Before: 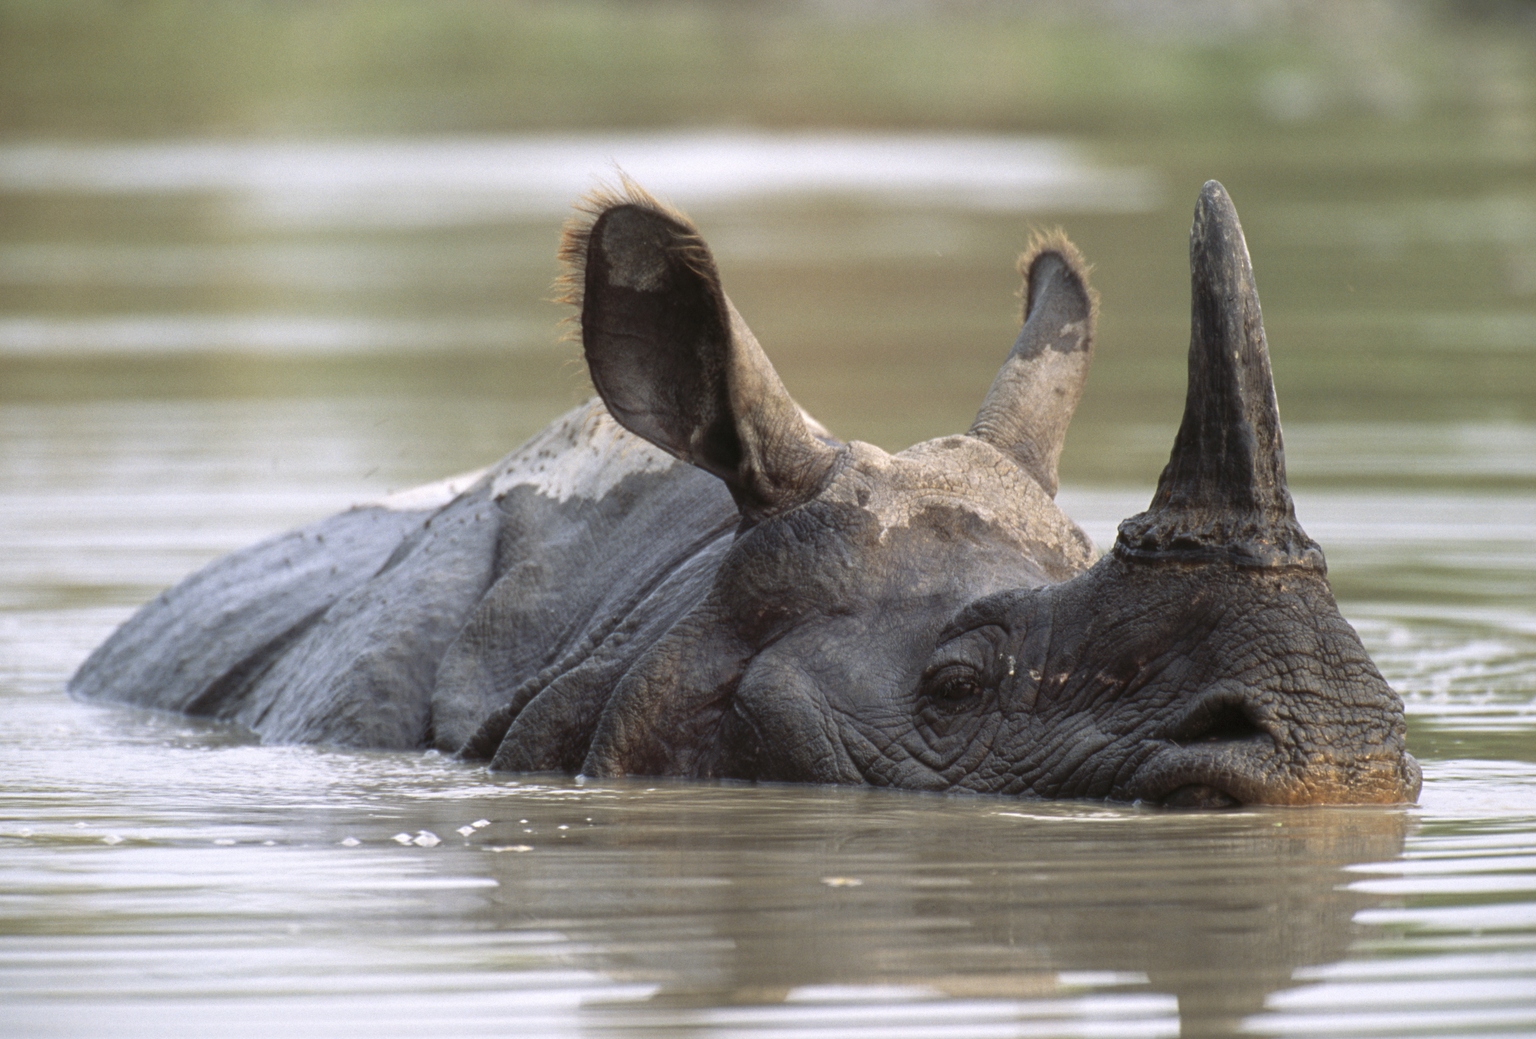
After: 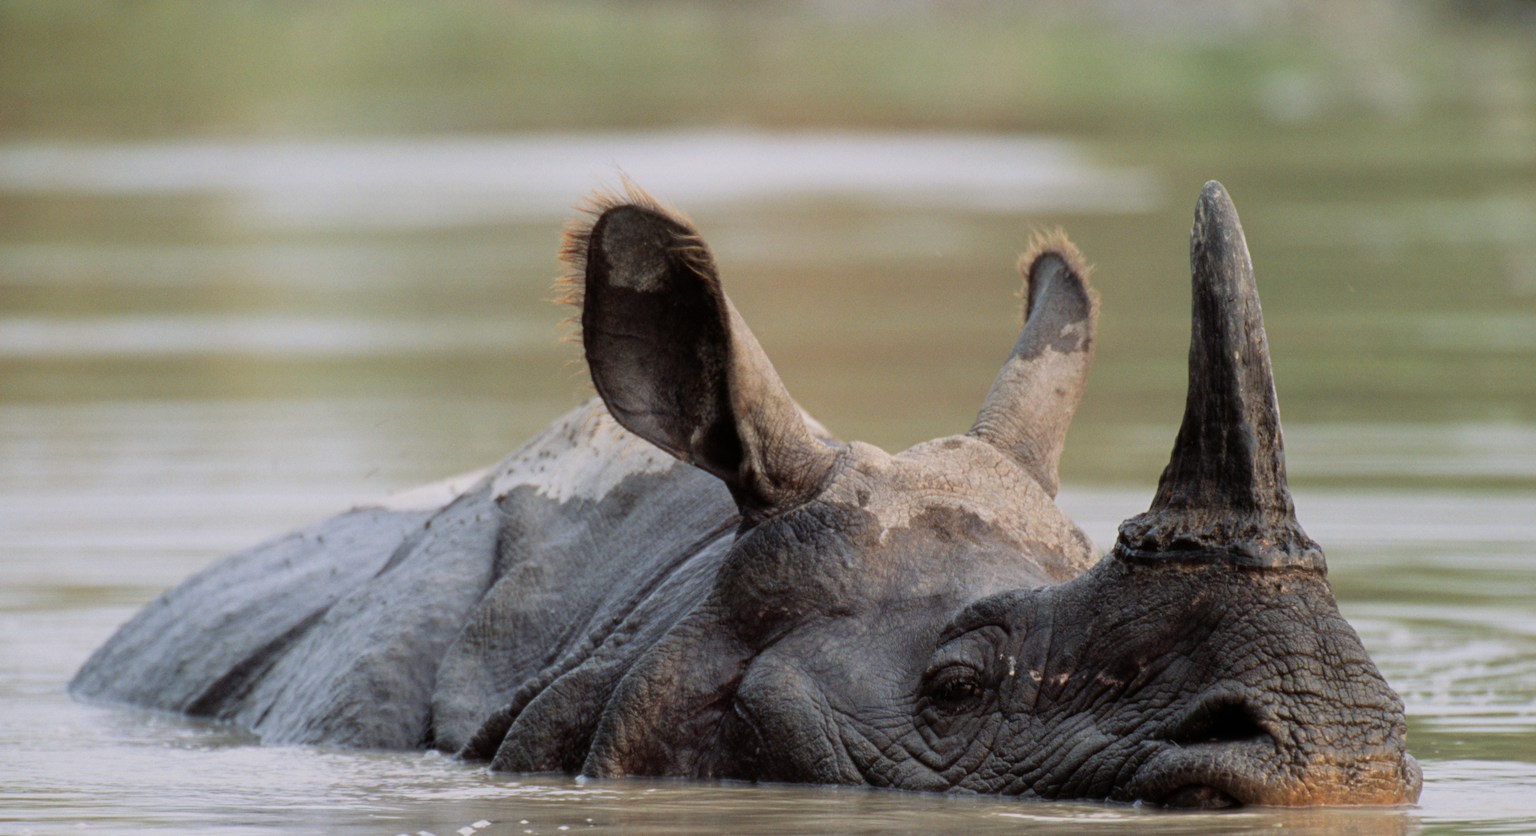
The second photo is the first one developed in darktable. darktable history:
filmic rgb: black relative exposure -7.65 EV, white relative exposure 4.56 EV, threshold 5.97 EV, hardness 3.61, enable highlight reconstruction true
crop: bottom 19.527%
